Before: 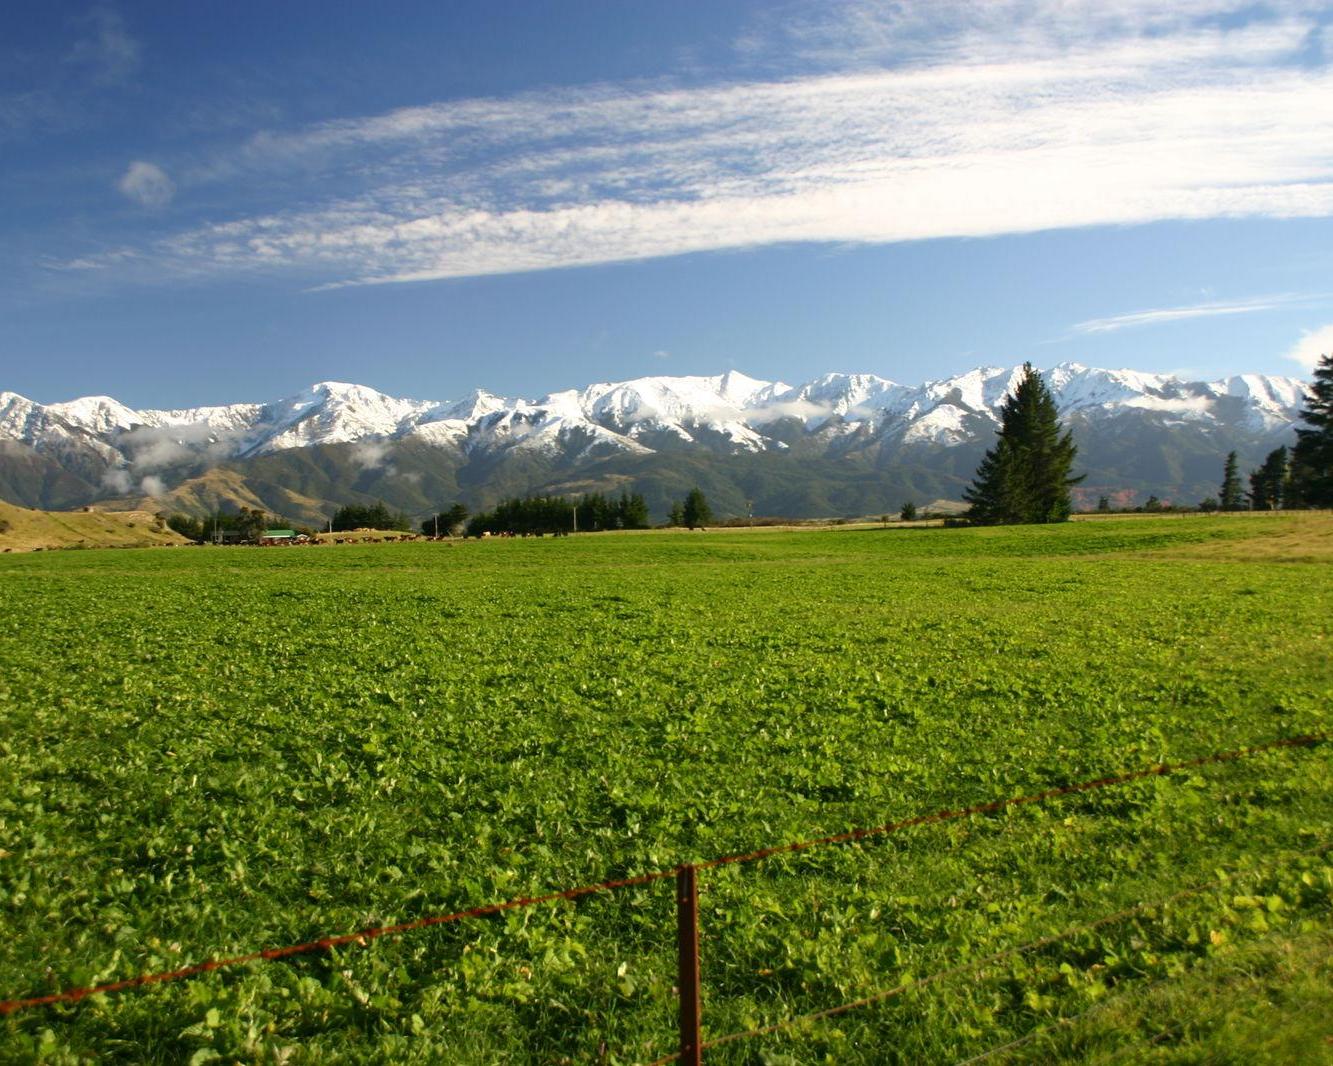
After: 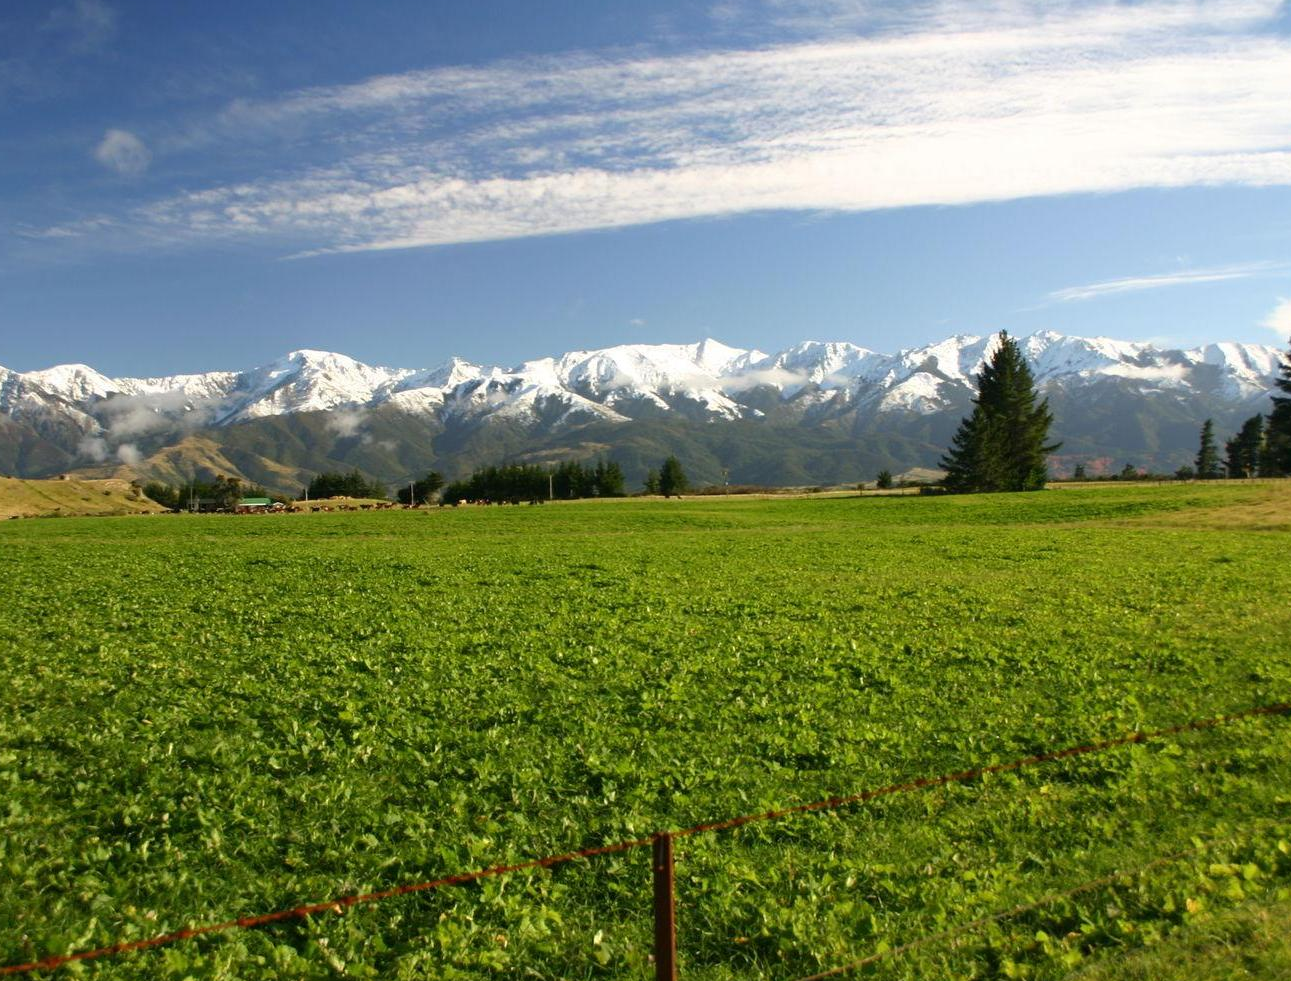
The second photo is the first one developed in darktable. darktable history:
crop: left 1.854%, top 3.025%, right 1.229%, bottom 4.883%
